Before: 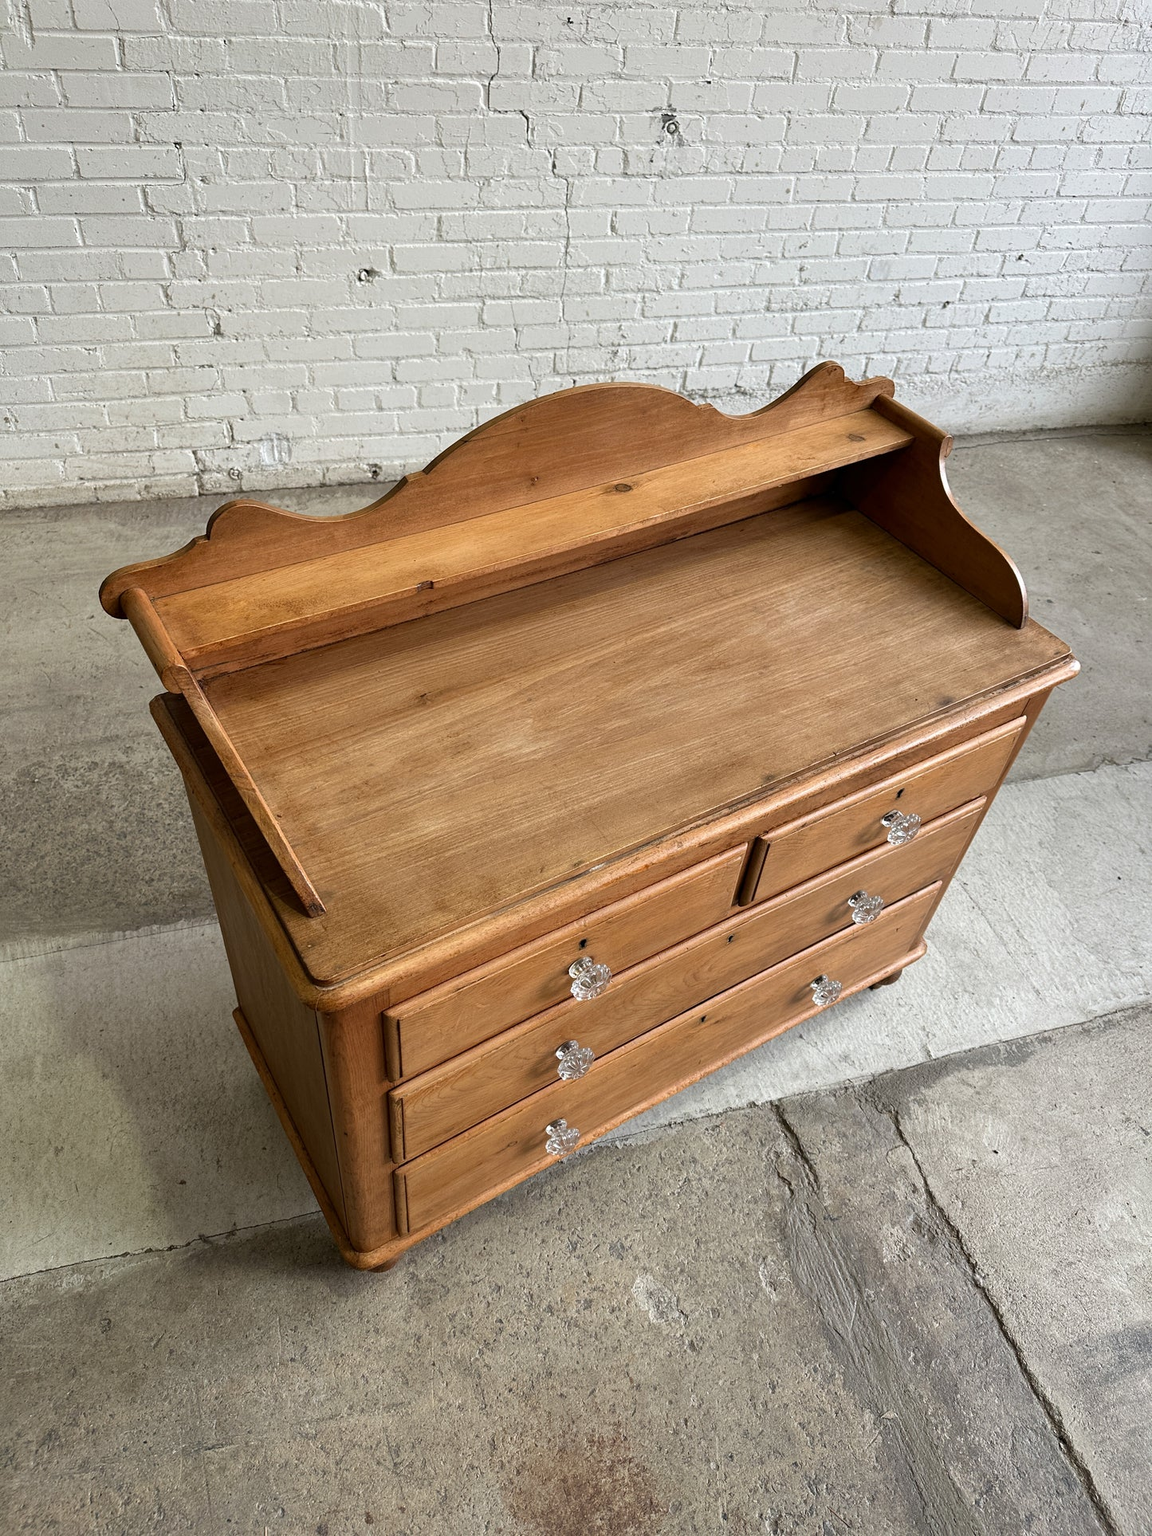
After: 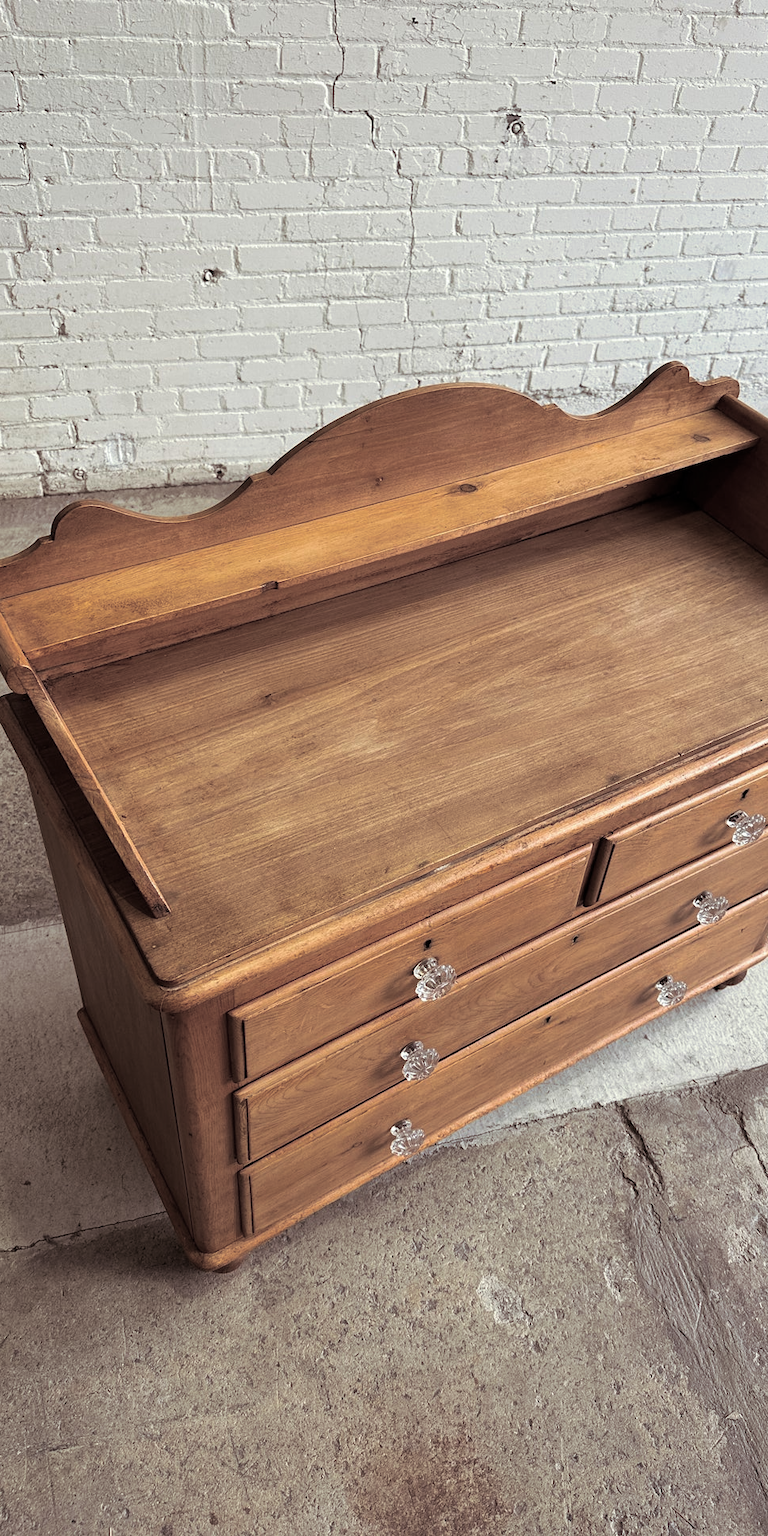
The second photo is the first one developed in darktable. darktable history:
split-toning: shadows › saturation 0.2
crop and rotate: left 13.537%, right 19.796%
